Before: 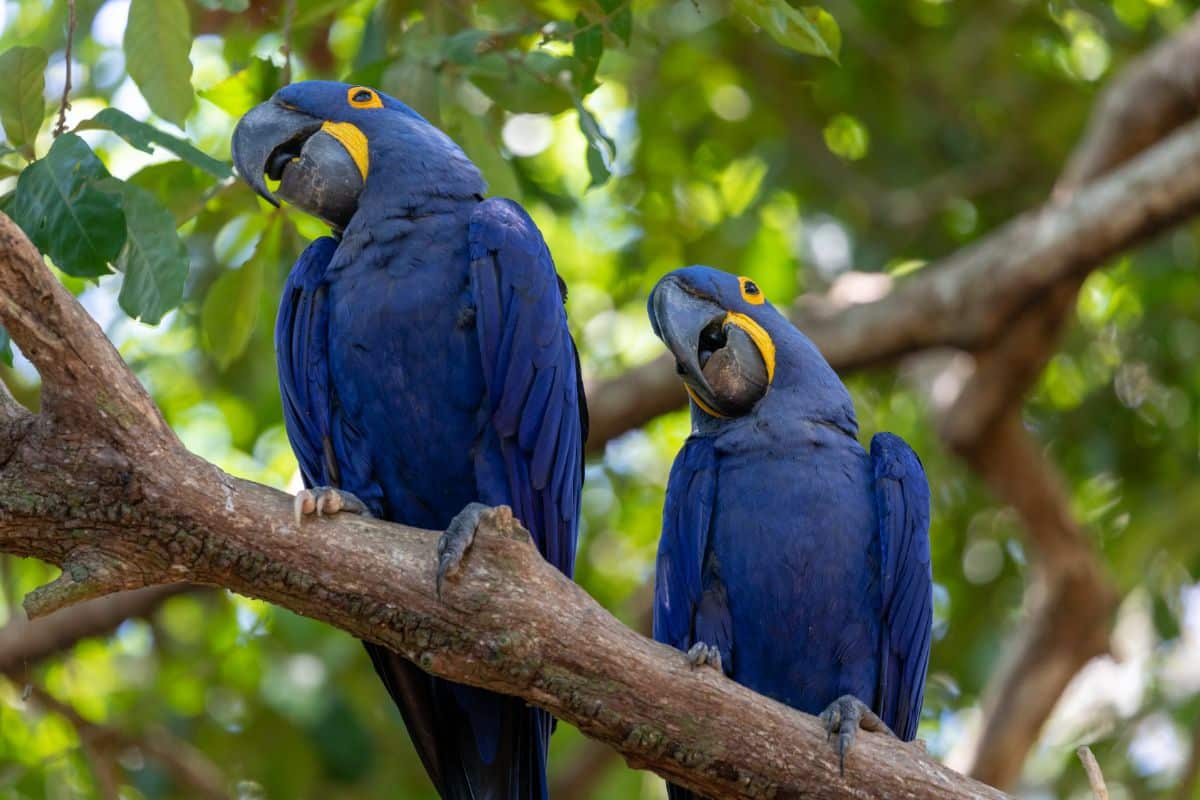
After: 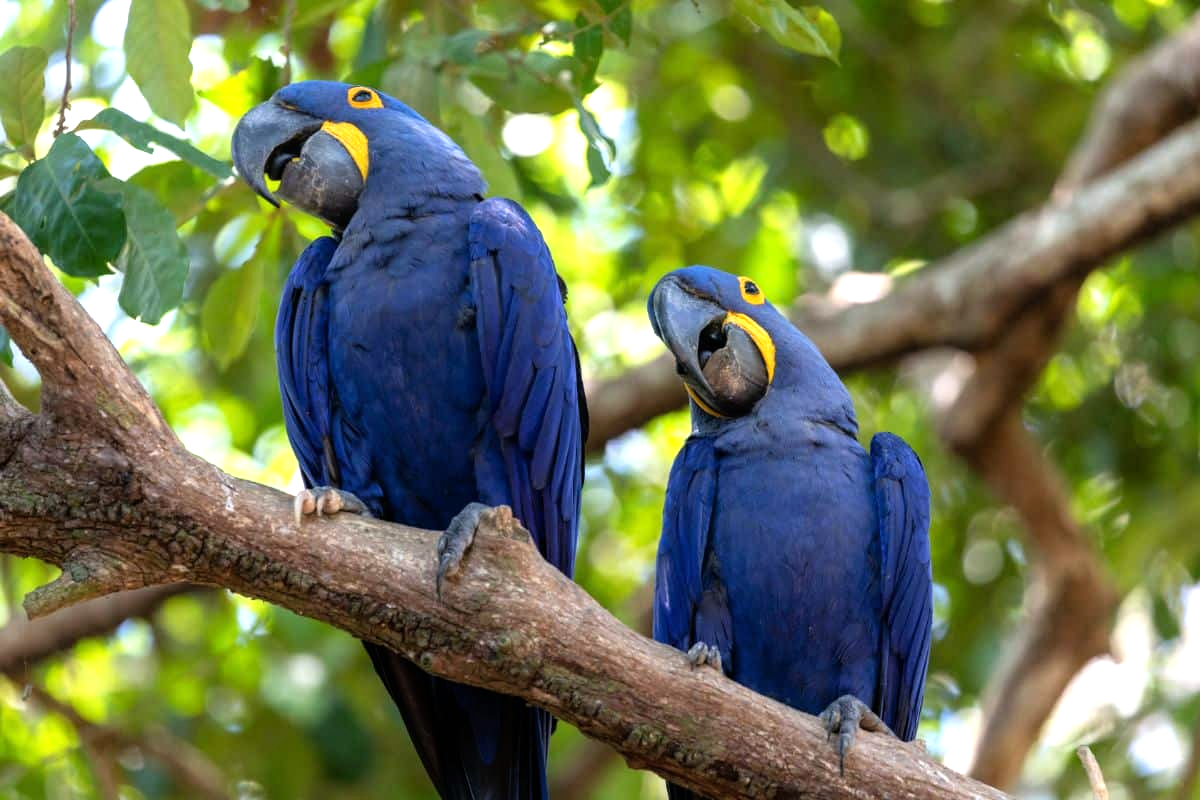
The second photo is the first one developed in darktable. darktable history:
tone equalizer: -8 EV -0.763 EV, -7 EV -0.707 EV, -6 EV -0.609 EV, -5 EV -0.399 EV, -3 EV 0.382 EV, -2 EV 0.6 EV, -1 EV 0.695 EV, +0 EV 0.776 EV
